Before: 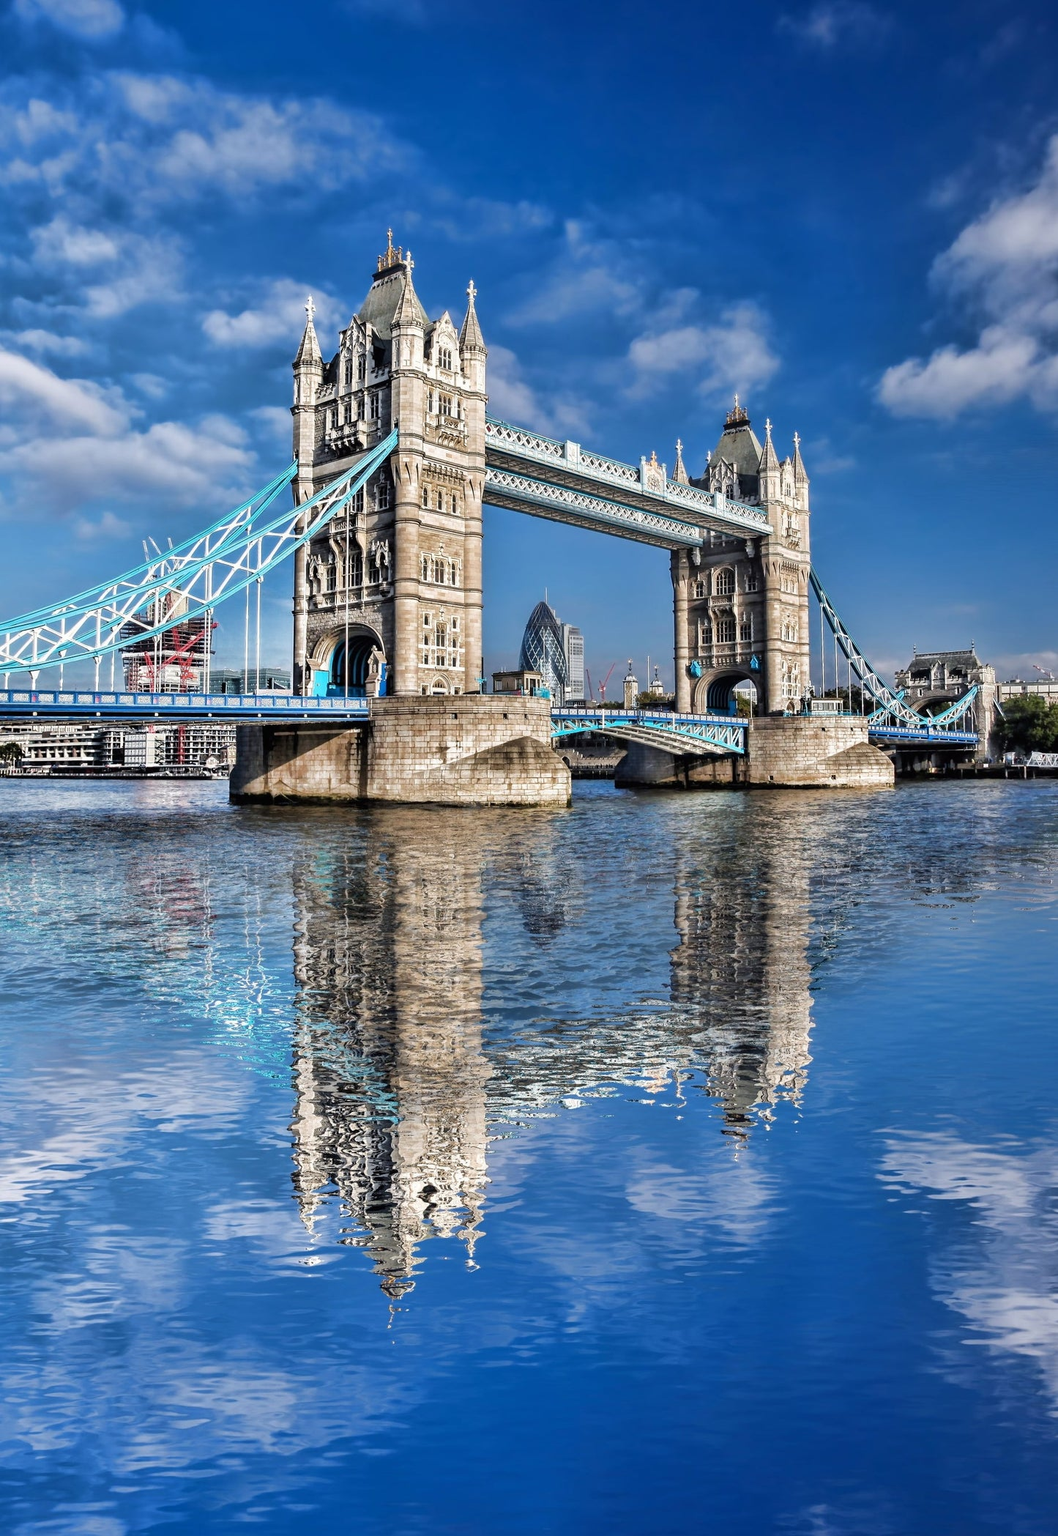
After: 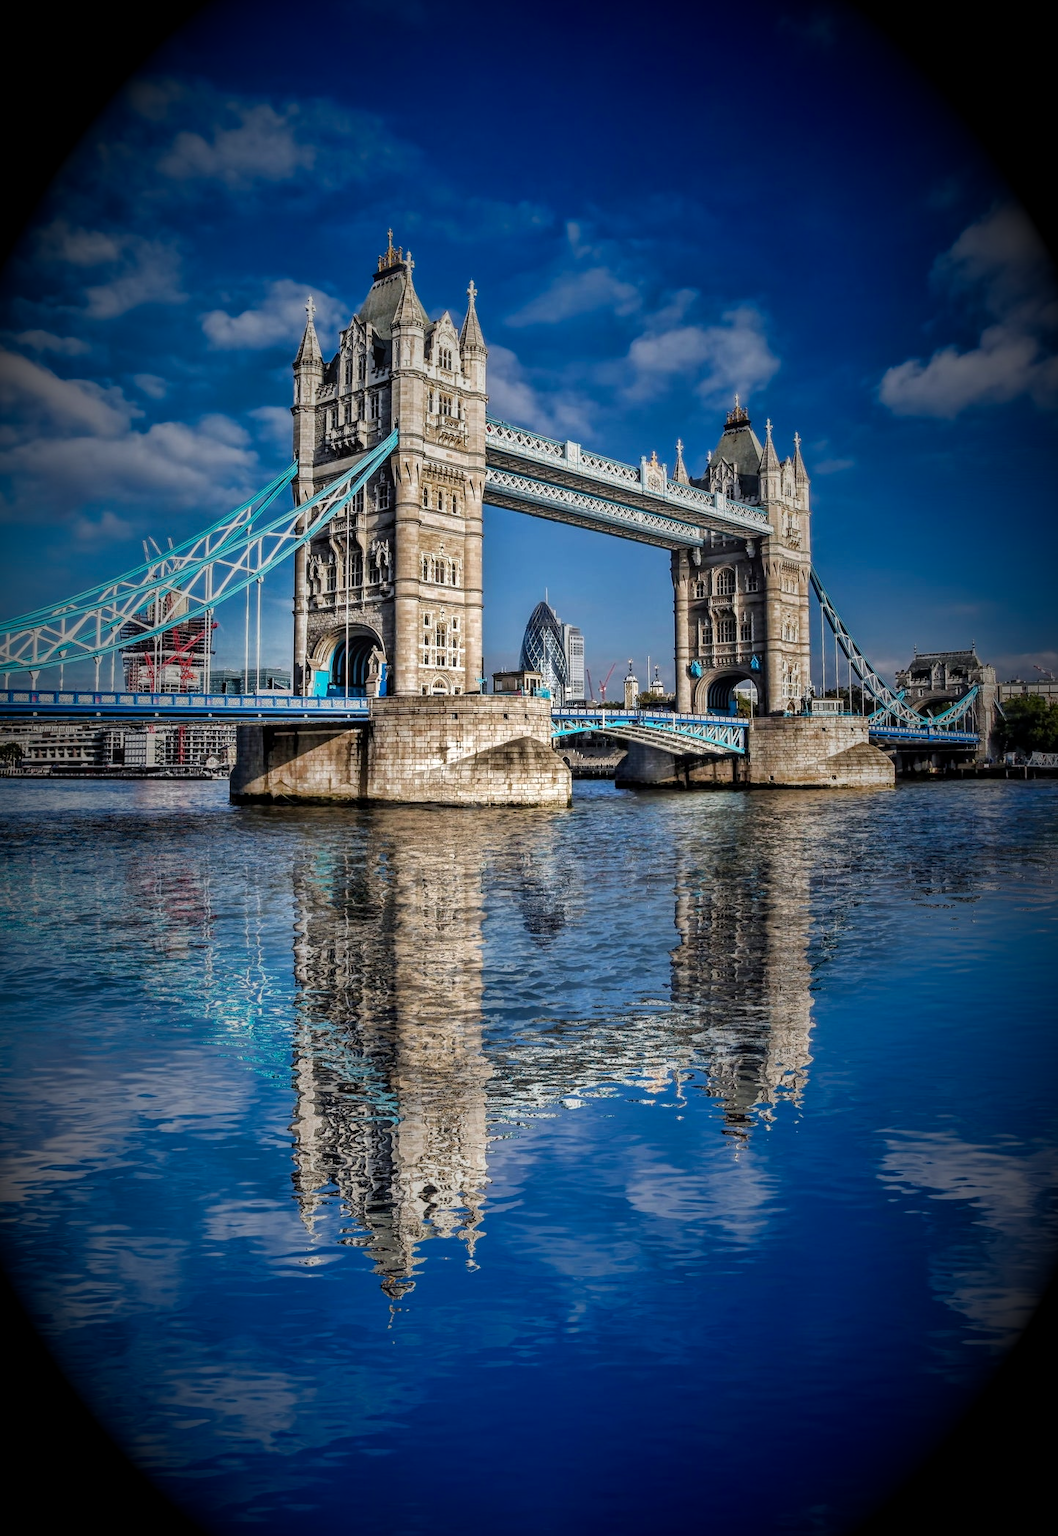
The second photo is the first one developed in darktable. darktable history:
local contrast: on, module defaults
vignetting: fall-off start 15.9%, fall-off radius 100%, brightness -1, saturation 0.5, width/height ratio 0.719
